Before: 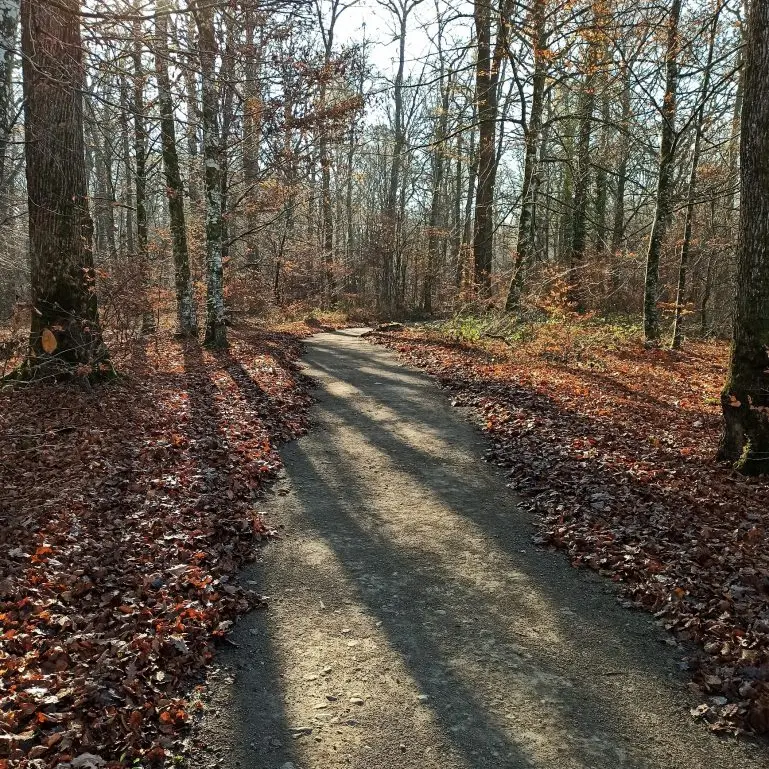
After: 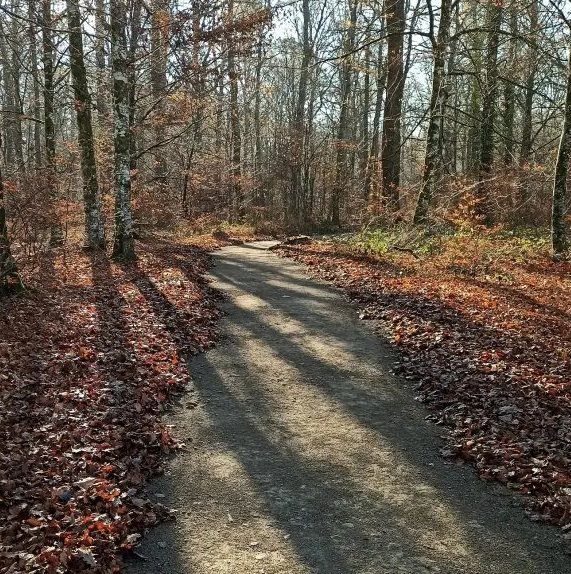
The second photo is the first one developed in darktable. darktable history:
crop and rotate: left 12.014%, top 11.424%, right 13.689%, bottom 13.92%
